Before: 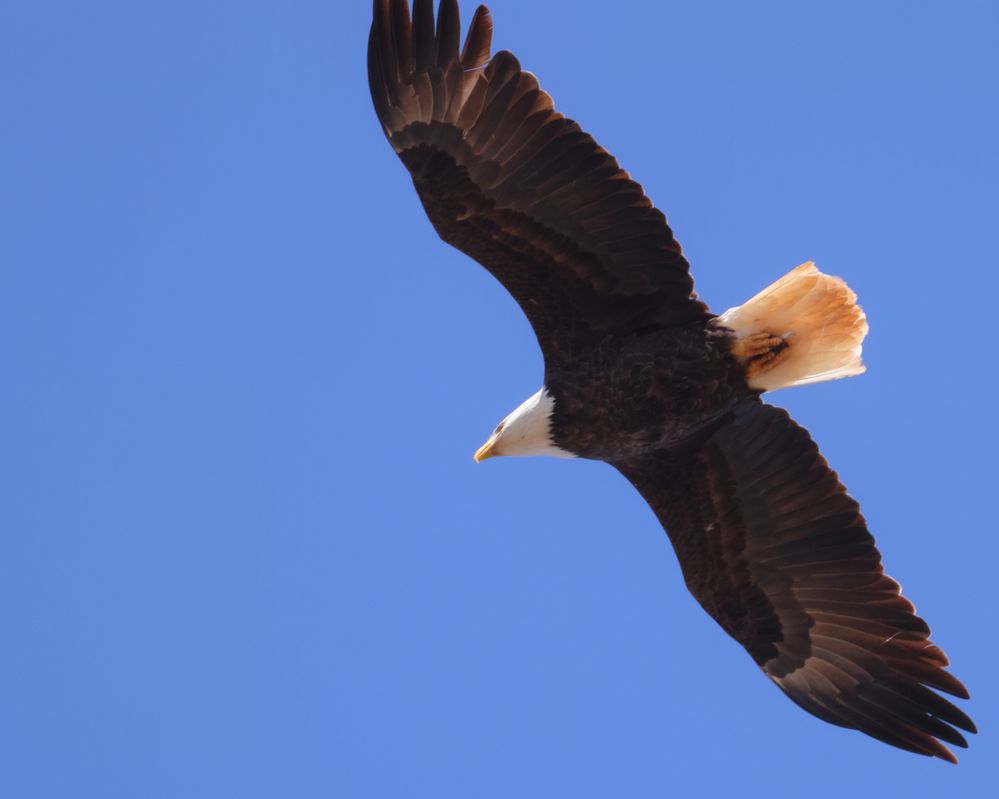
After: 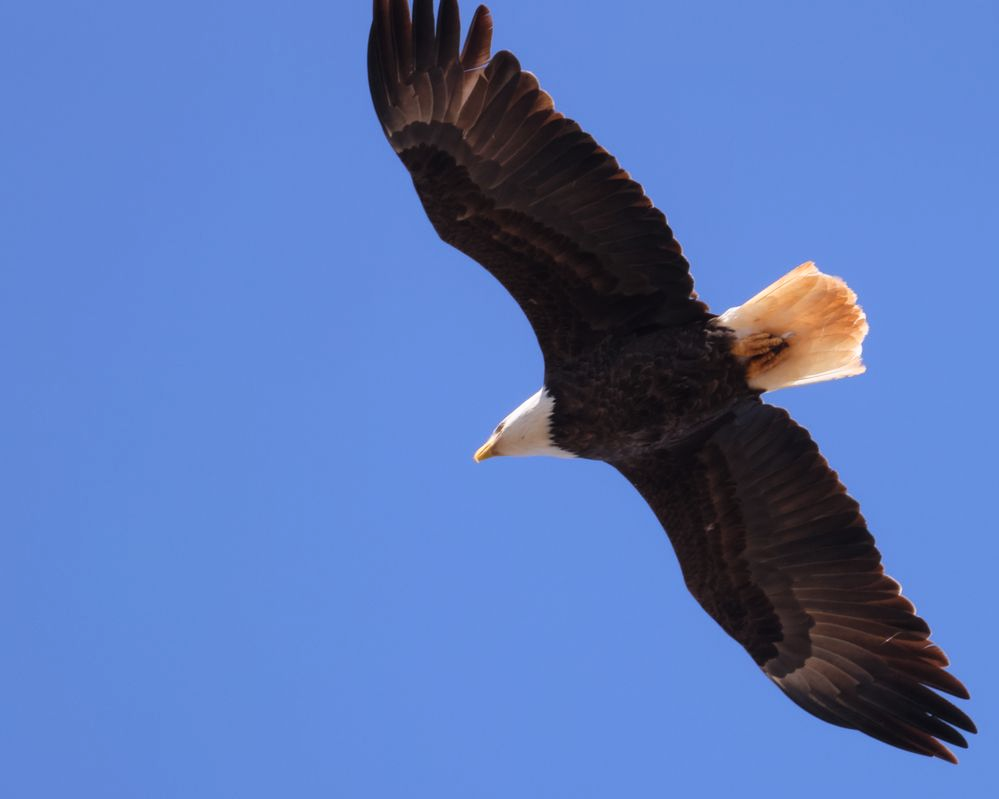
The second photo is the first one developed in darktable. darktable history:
exposure: compensate highlight preservation false
rgb curve: curves: ch0 [(0, 0) (0.078, 0.051) (0.929, 0.956) (1, 1)], compensate middle gray true
